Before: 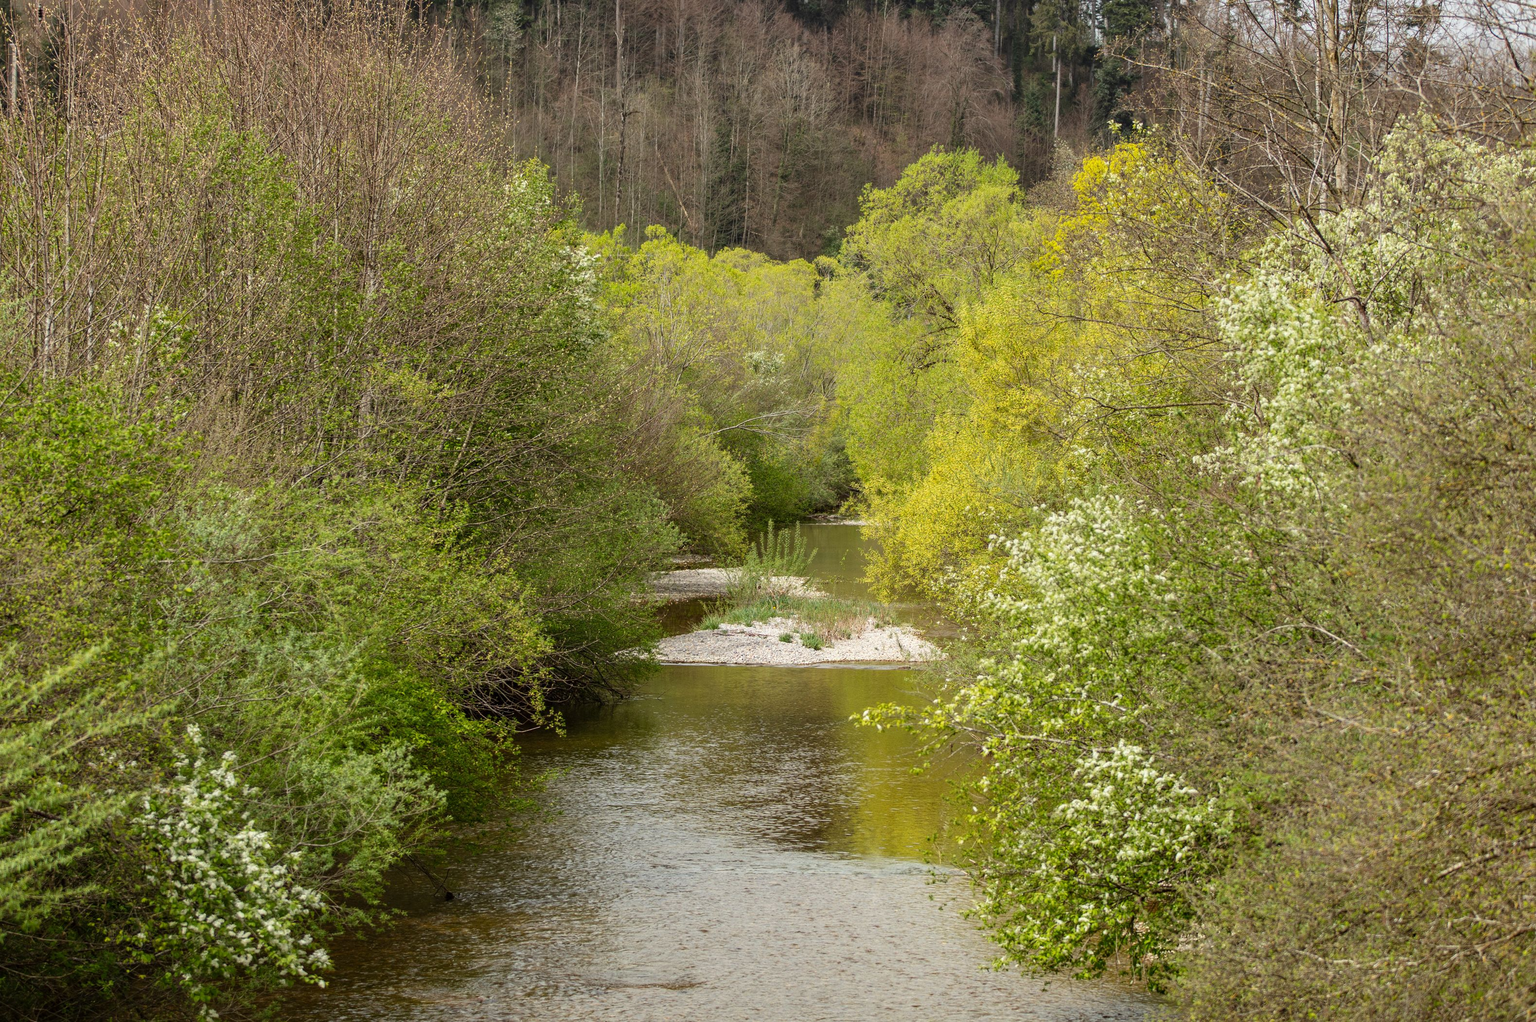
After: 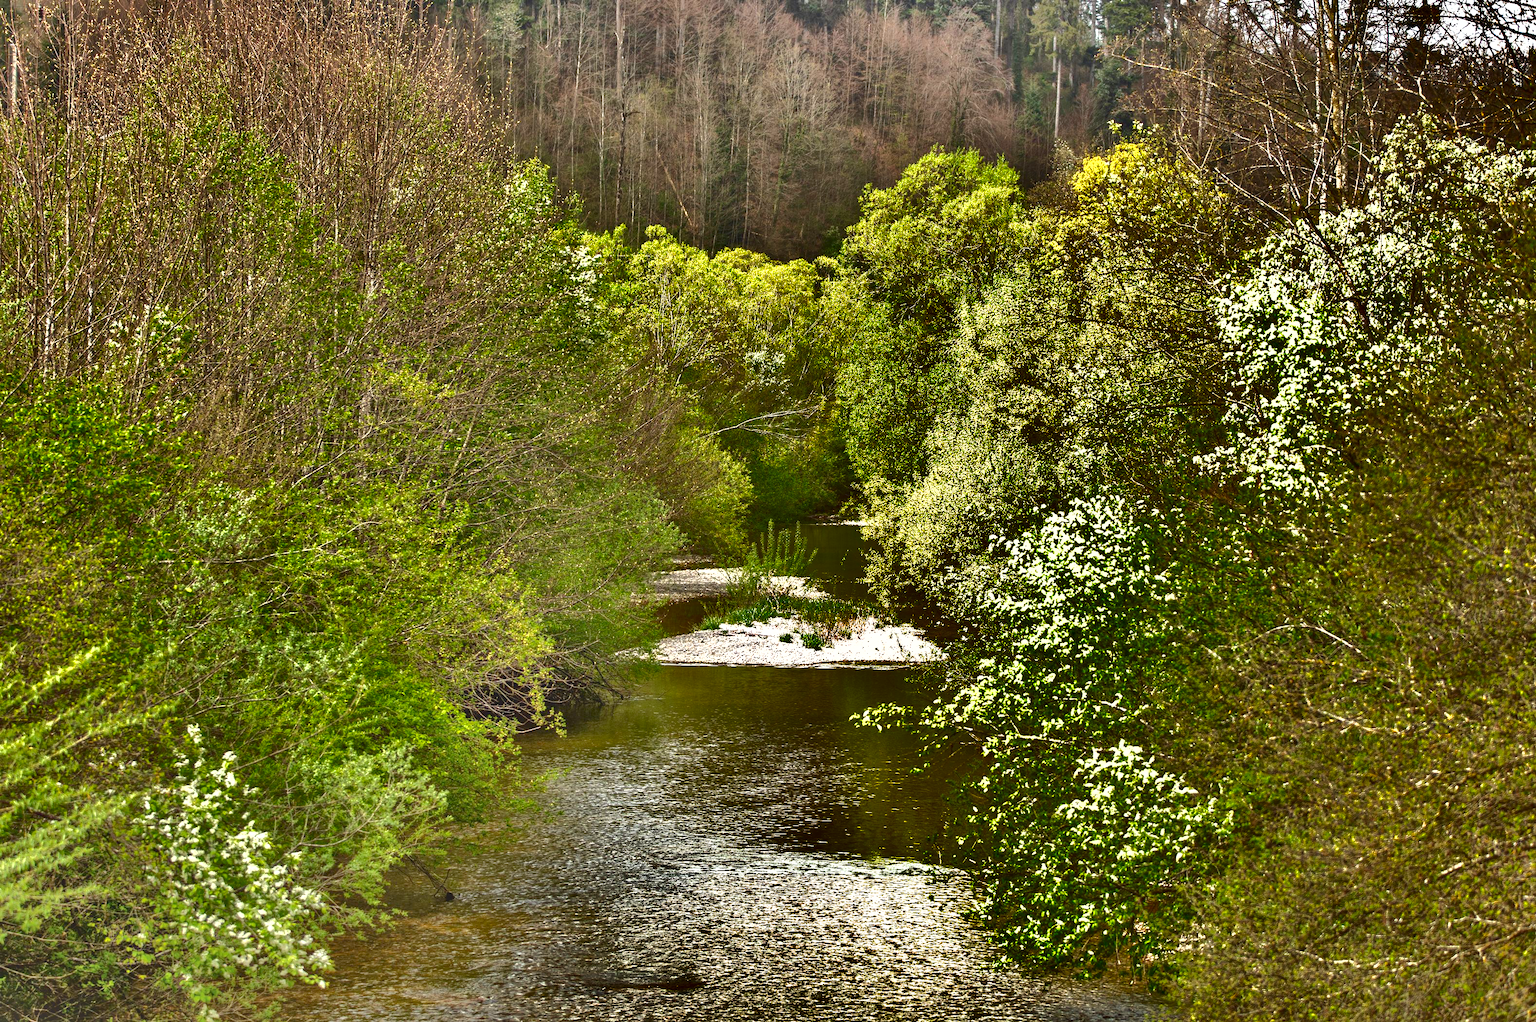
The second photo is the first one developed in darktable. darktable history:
exposure: black level correction 0, exposure 1.099 EV, compensate highlight preservation false
color correction: highlights b* -0.045
tone curve: curves: ch0 [(0, 0) (0.003, 0.145) (0.011, 0.148) (0.025, 0.15) (0.044, 0.159) (0.069, 0.16) (0.1, 0.164) (0.136, 0.182) (0.177, 0.213) (0.224, 0.247) (0.277, 0.298) (0.335, 0.37) (0.399, 0.456) (0.468, 0.552) (0.543, 0.641) (0.623, 0.713) (0.709, 0.768) (0.801, 0.825) (0.898, 0.868) (1, 1)], color space Lab, independent channels, preserve colors none
tone equalizer: -7 EV 0.154 EV, -6 EV 0.623 EV, -5 EV 1.14 EV, -4 EV 1.3 EV, -3 EV 1.17 EV, -2 EV 0.6 EV, -1 EV 0.163 EV
shadows and highlights: radius 123.9, shadows 99.78, white point adjustment -3.16, highlights -98.28, soften with gaussian
